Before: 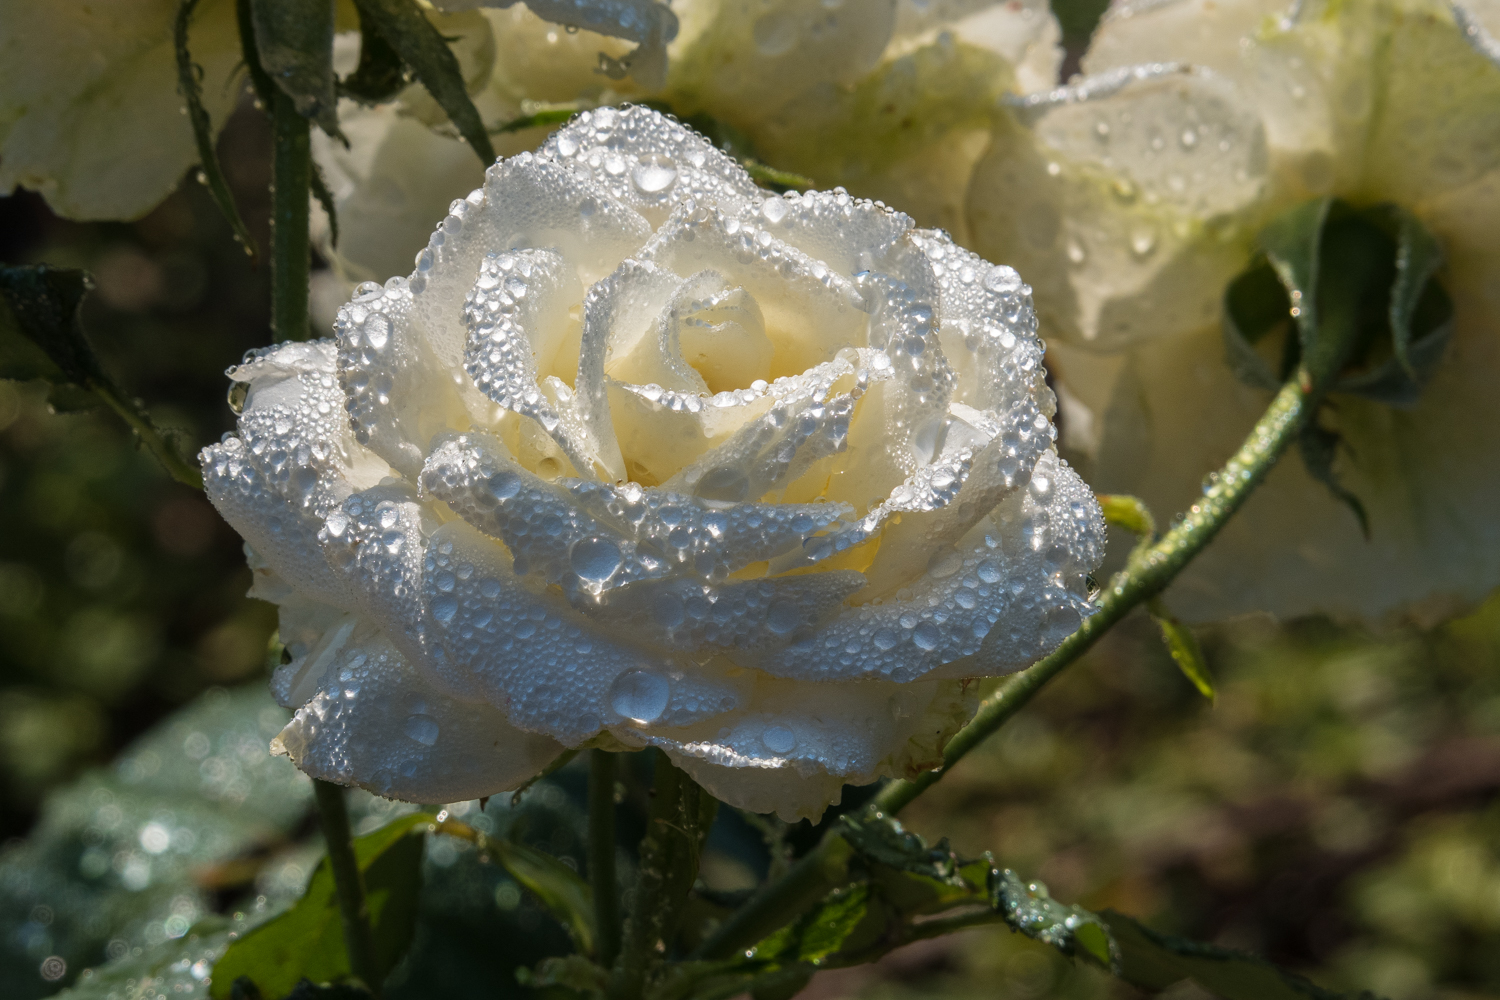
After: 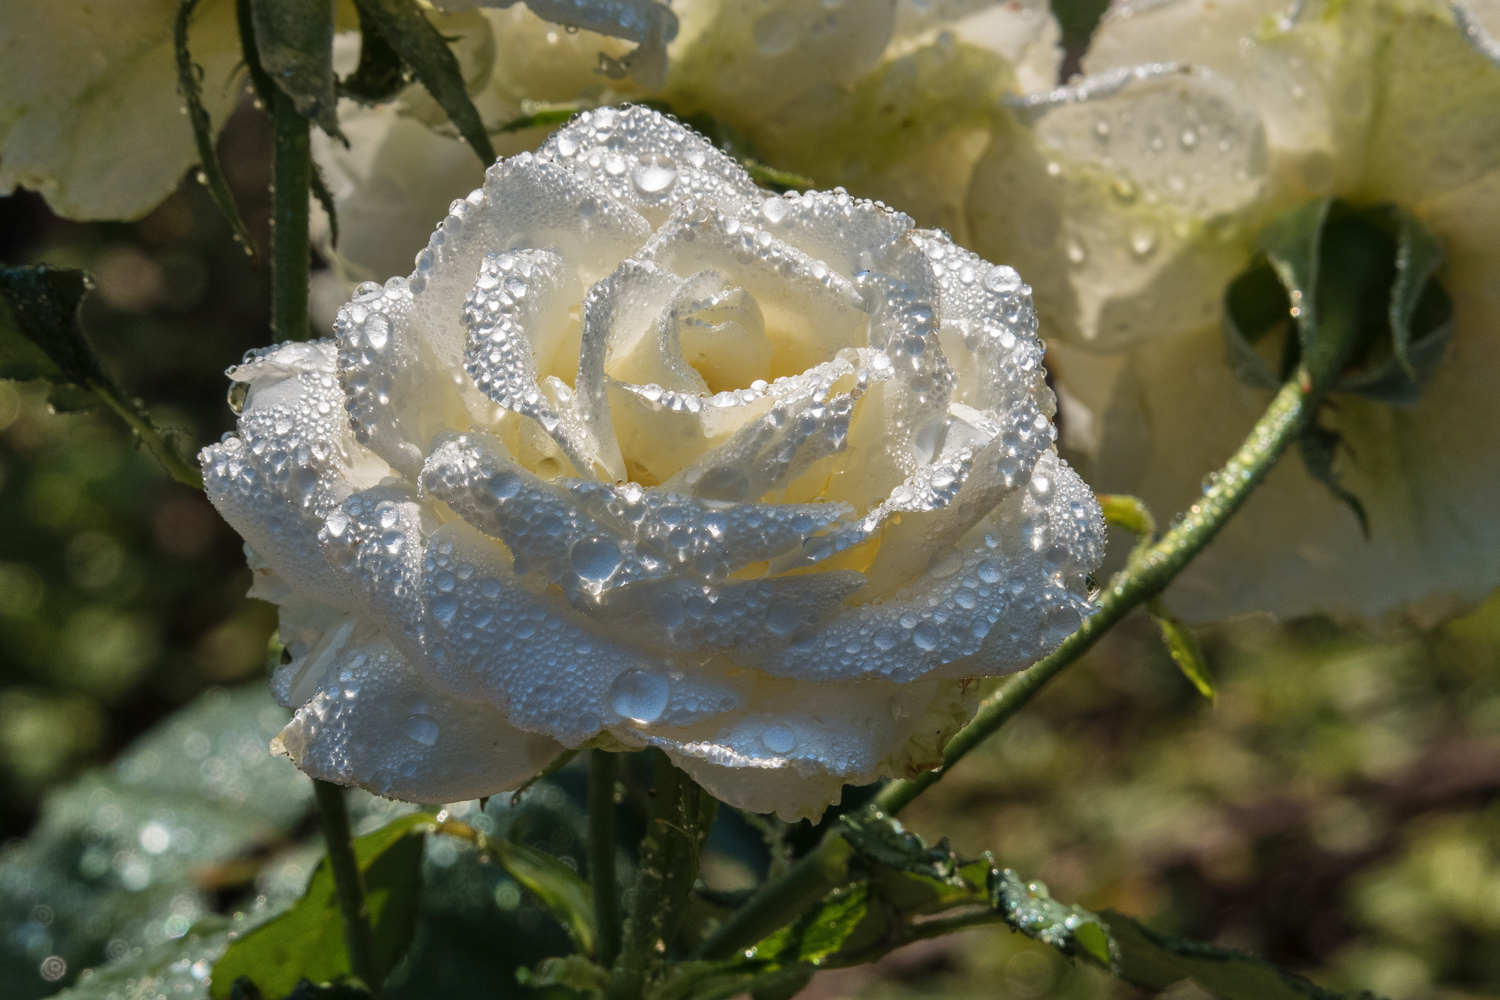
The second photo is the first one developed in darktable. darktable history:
exposure: compensate highlight preservation false
shadows and highlights: low approximation 0.01, soften with gaussian
